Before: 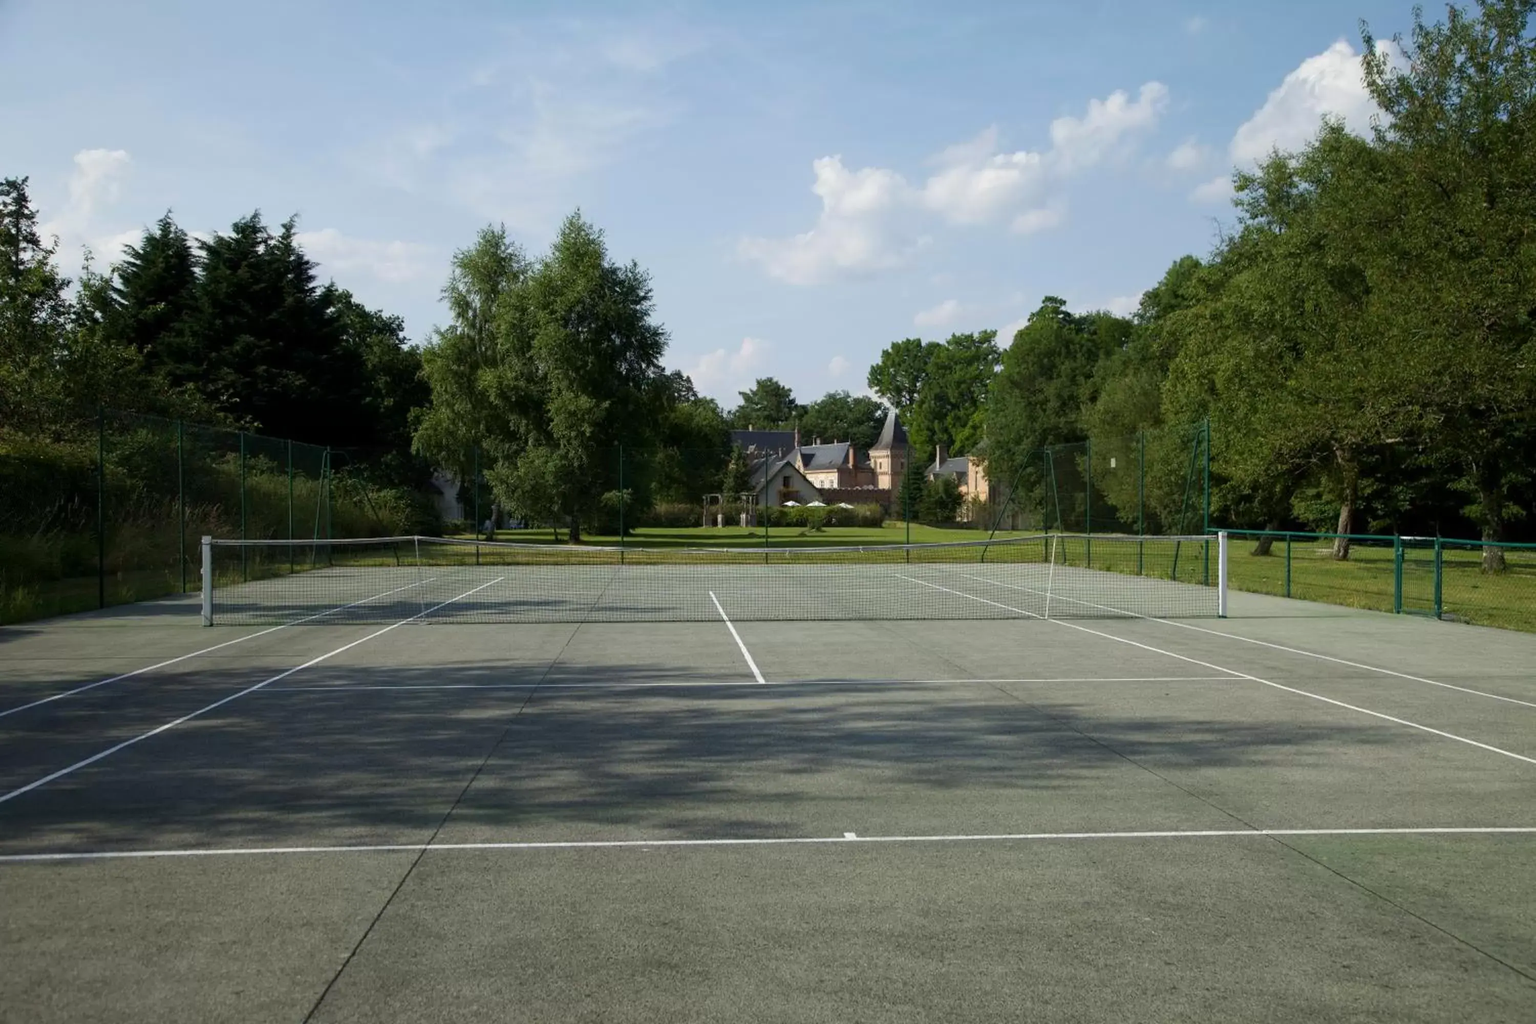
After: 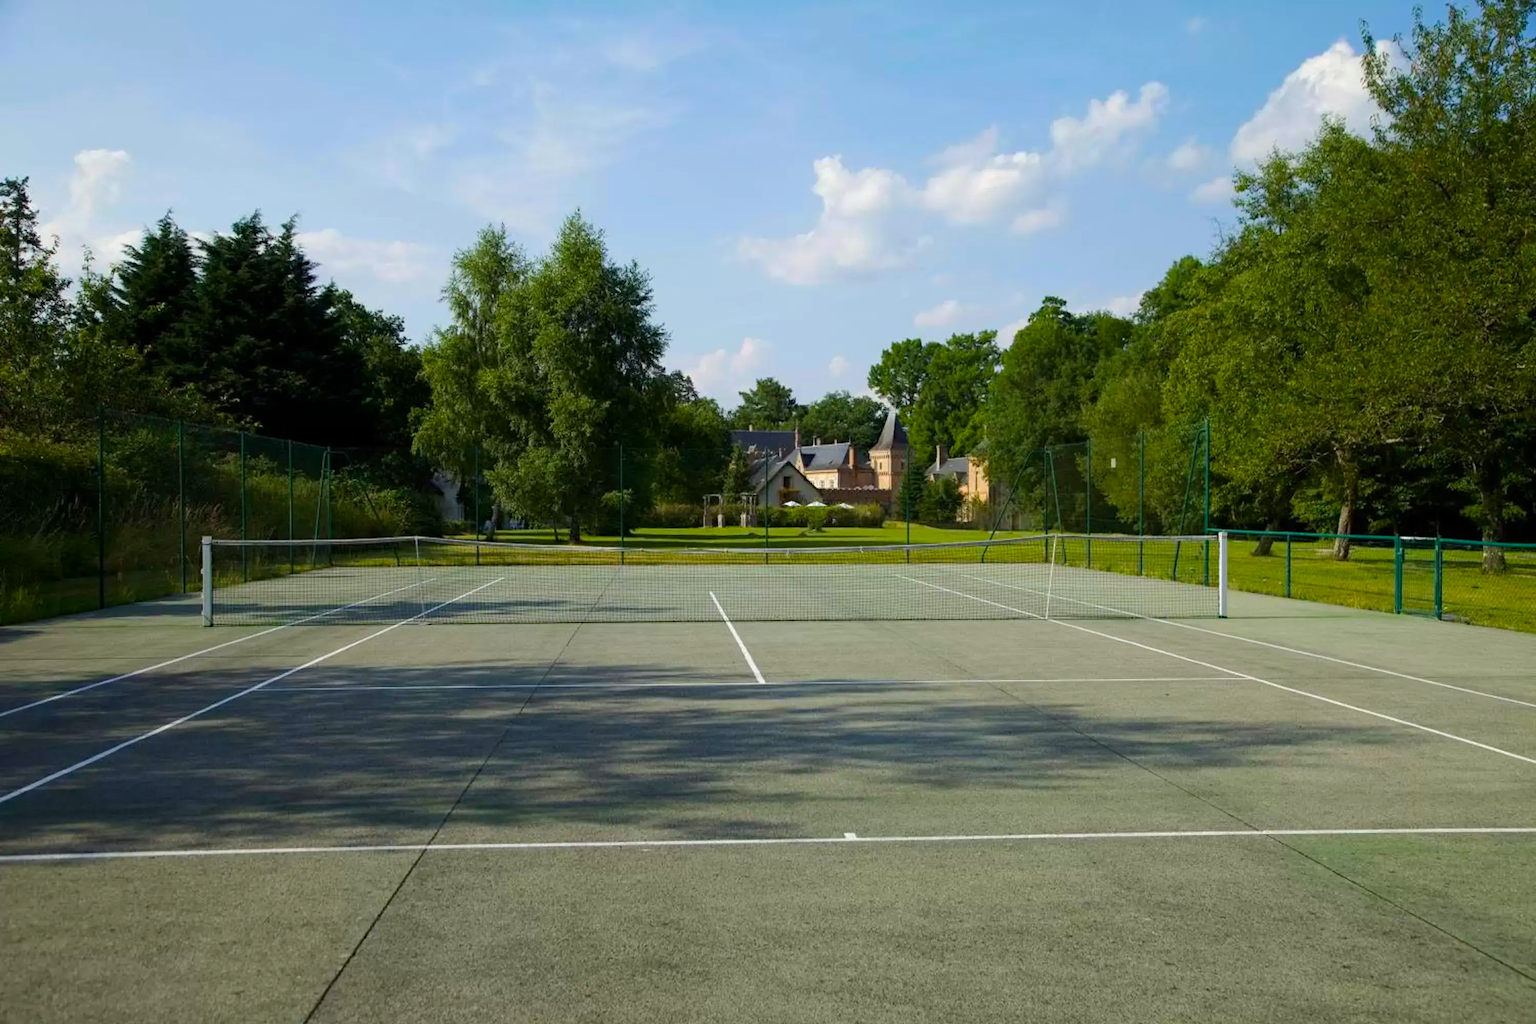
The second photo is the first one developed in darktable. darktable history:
color balance rgb: perceptual saturation grading › global saturation 25%, perceptual brilliance grading › mid-tones 10%, perceptual brilliance grading › shadows 15%, global vibrance 20%
haze removal: compatibility mode true, adaptive false
